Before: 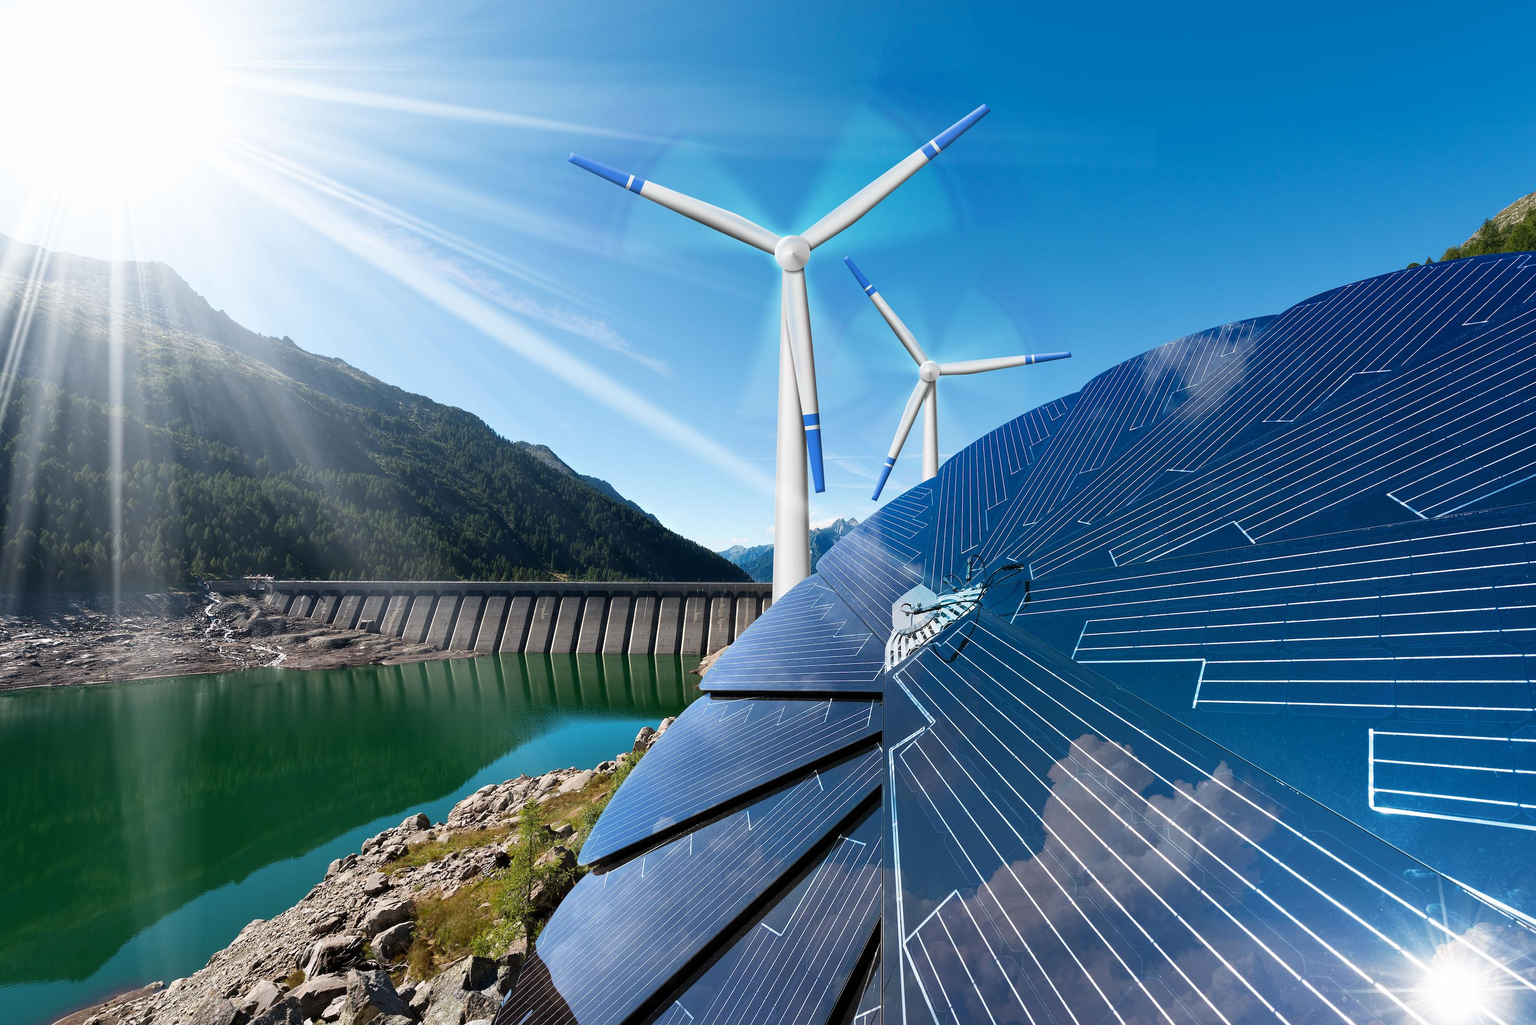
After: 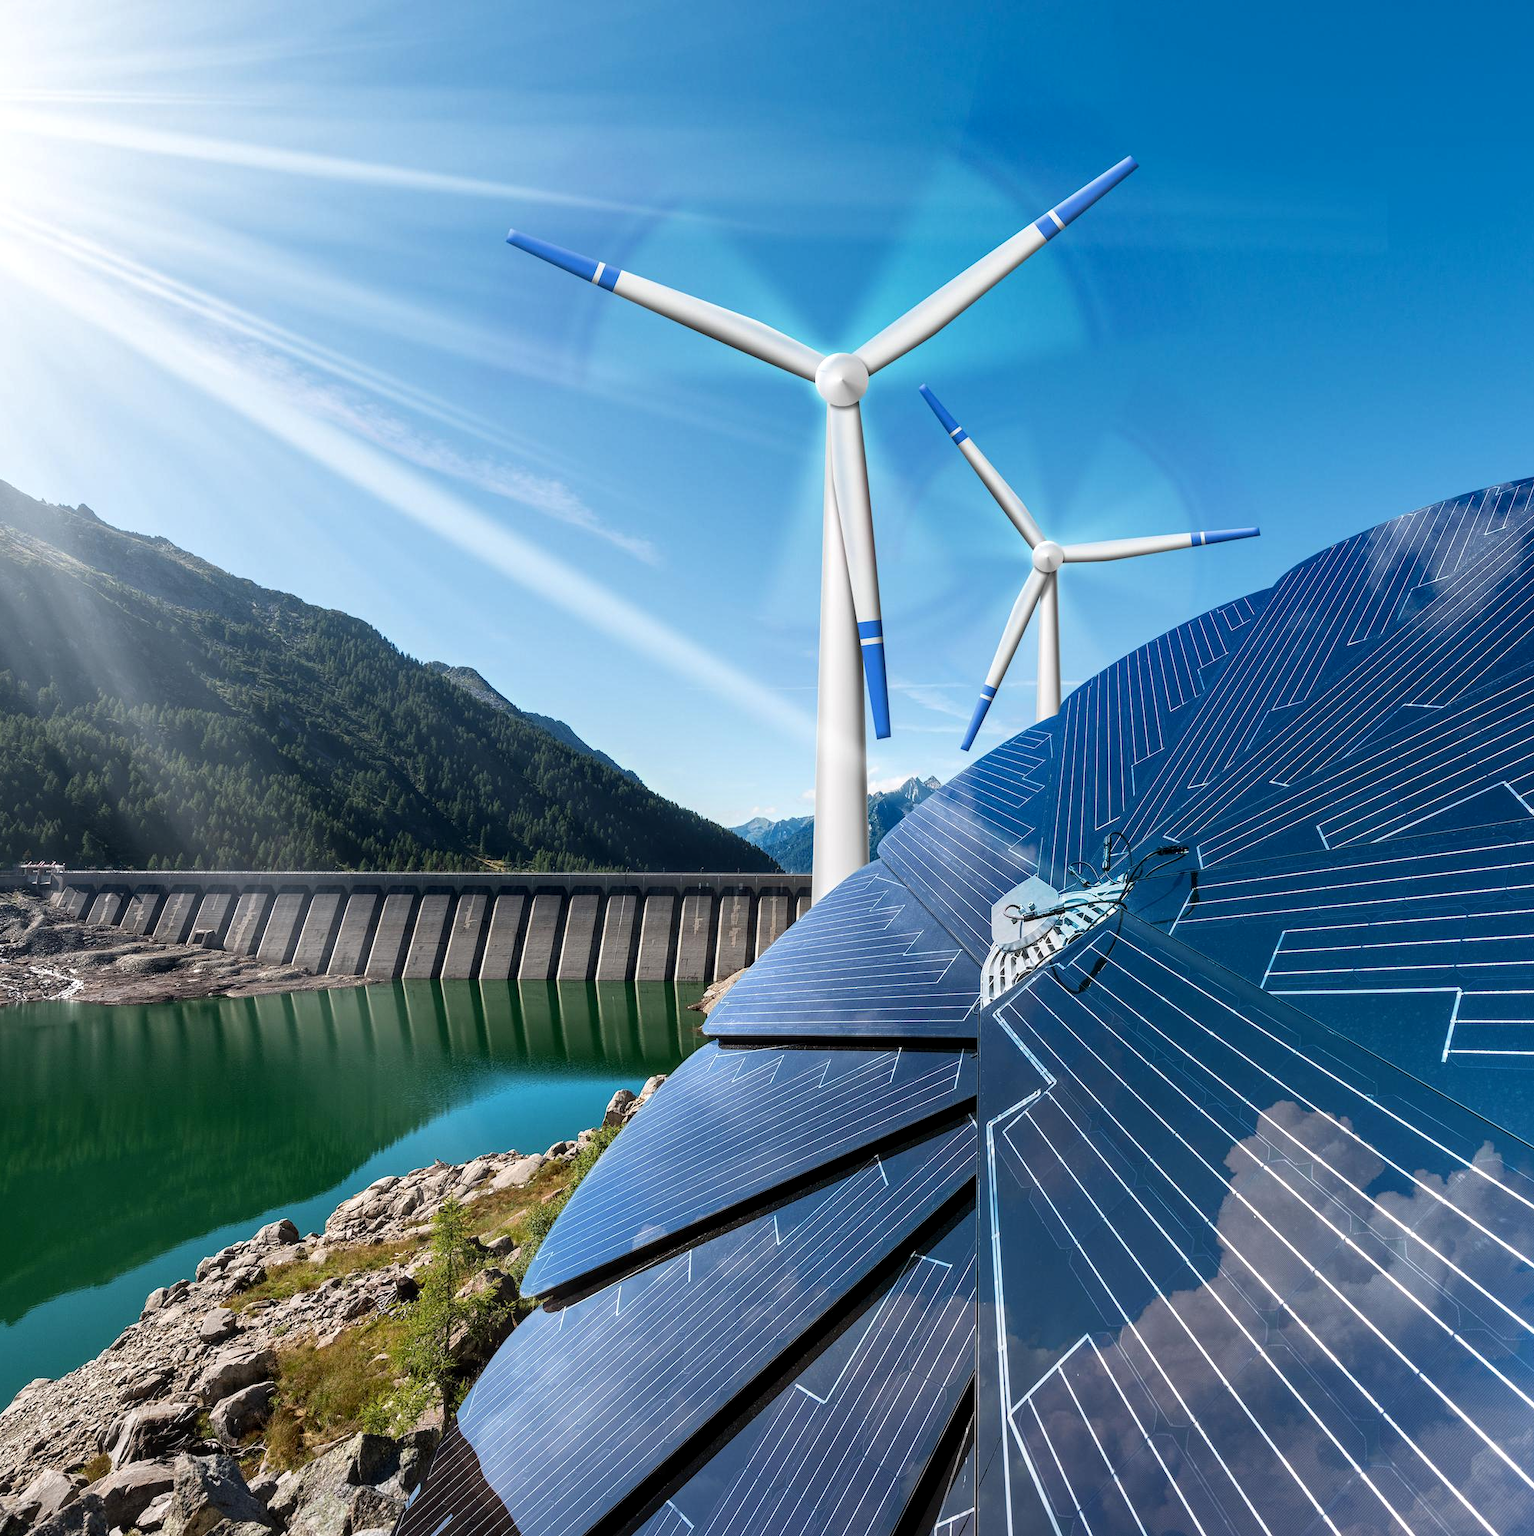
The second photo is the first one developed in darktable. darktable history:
crop and rotate: left 15.055%, right 18.278%
local contrast: on, module defaults
